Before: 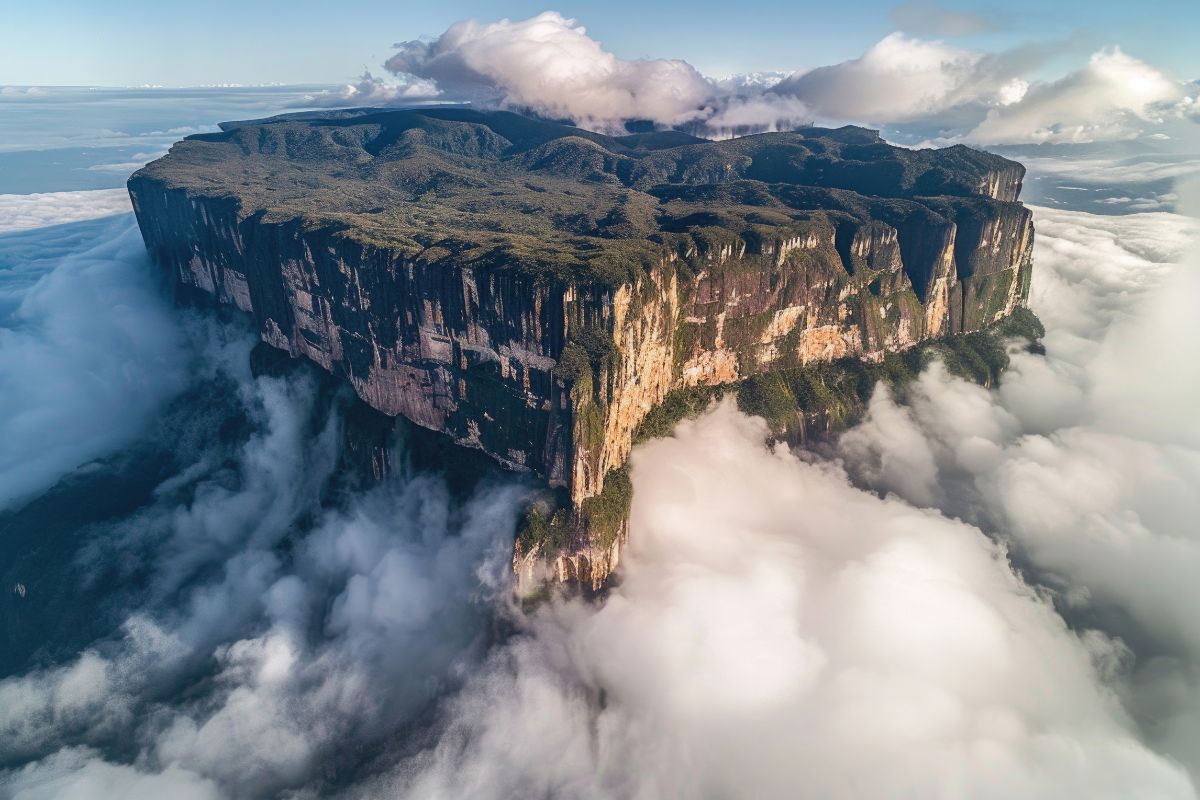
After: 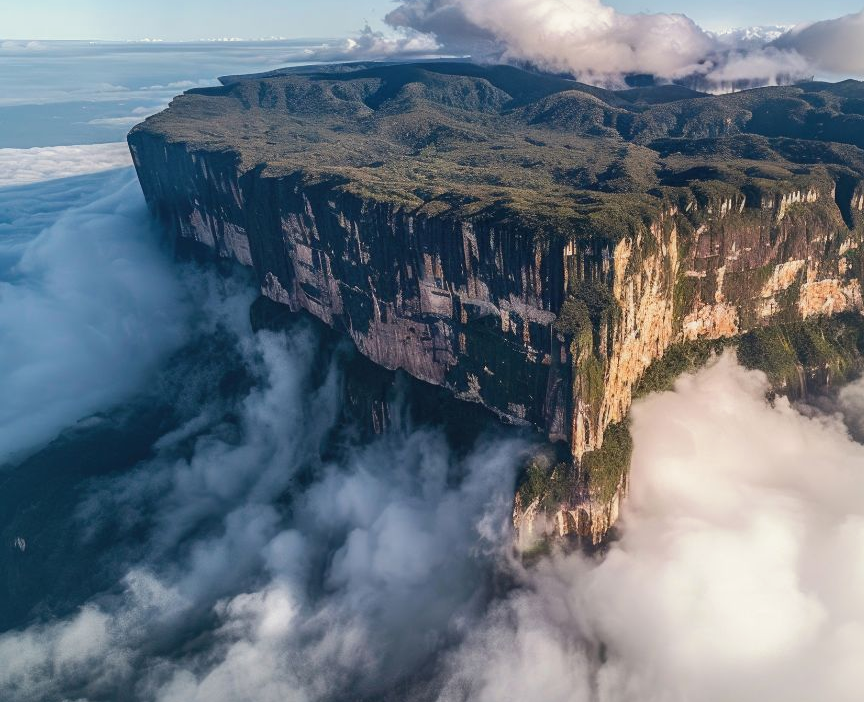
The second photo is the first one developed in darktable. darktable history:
split-toning: shadows › saturation 0.61, highlights › saturation 0.58, balance -28.74, compress 87.36%
crop: top 5.803%, right 27.864%, bottom 5.804%
